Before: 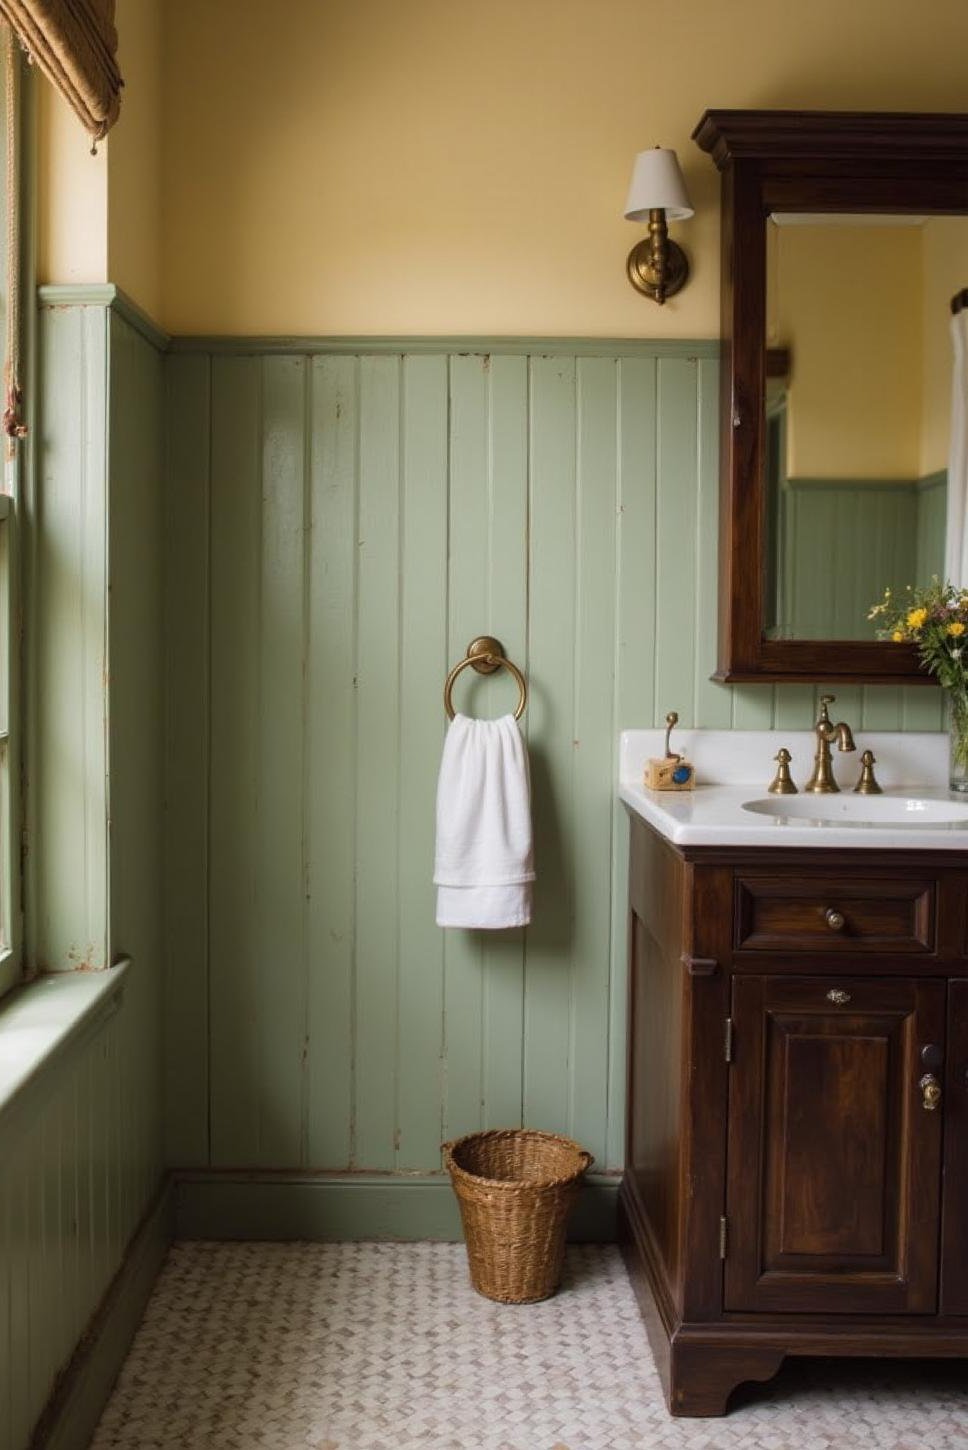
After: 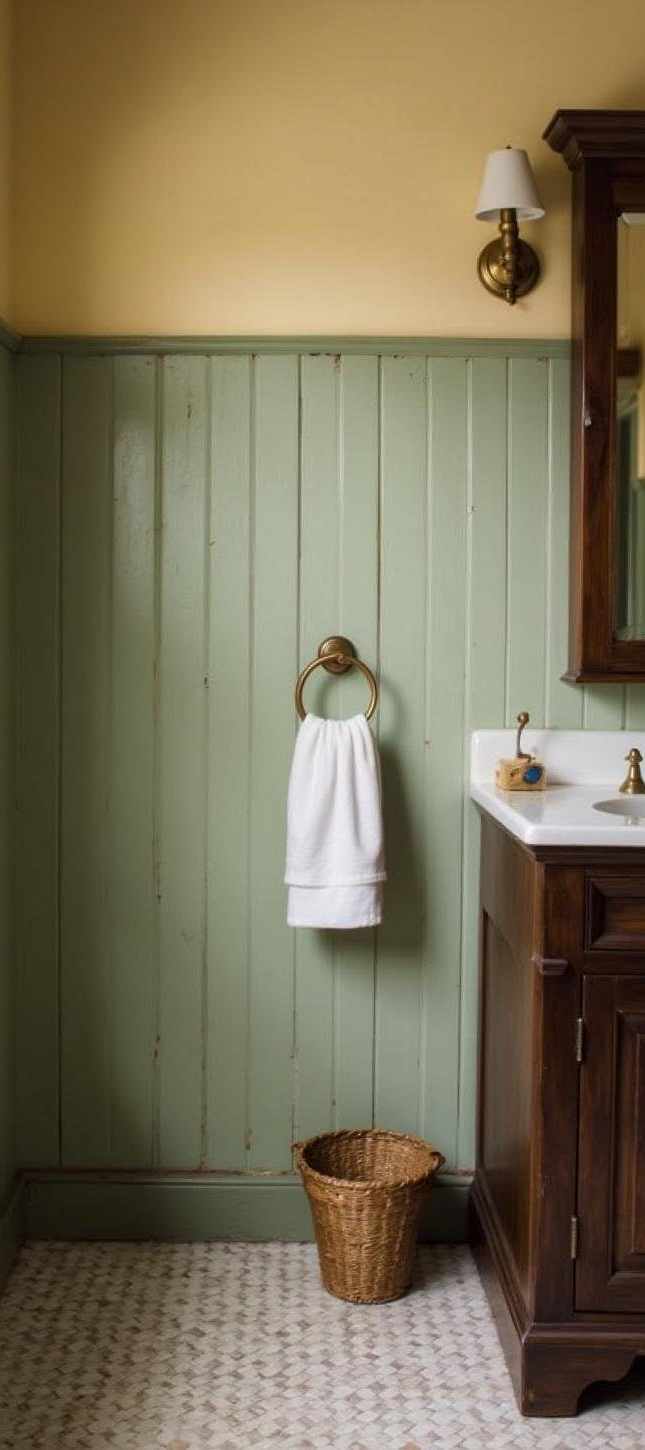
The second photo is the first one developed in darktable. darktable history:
crop: left 15.42%, right 17.847%
local contrast: mode bilateral grid, contrast 20, coarseness 50, detail 119%, midtone range 0.2
